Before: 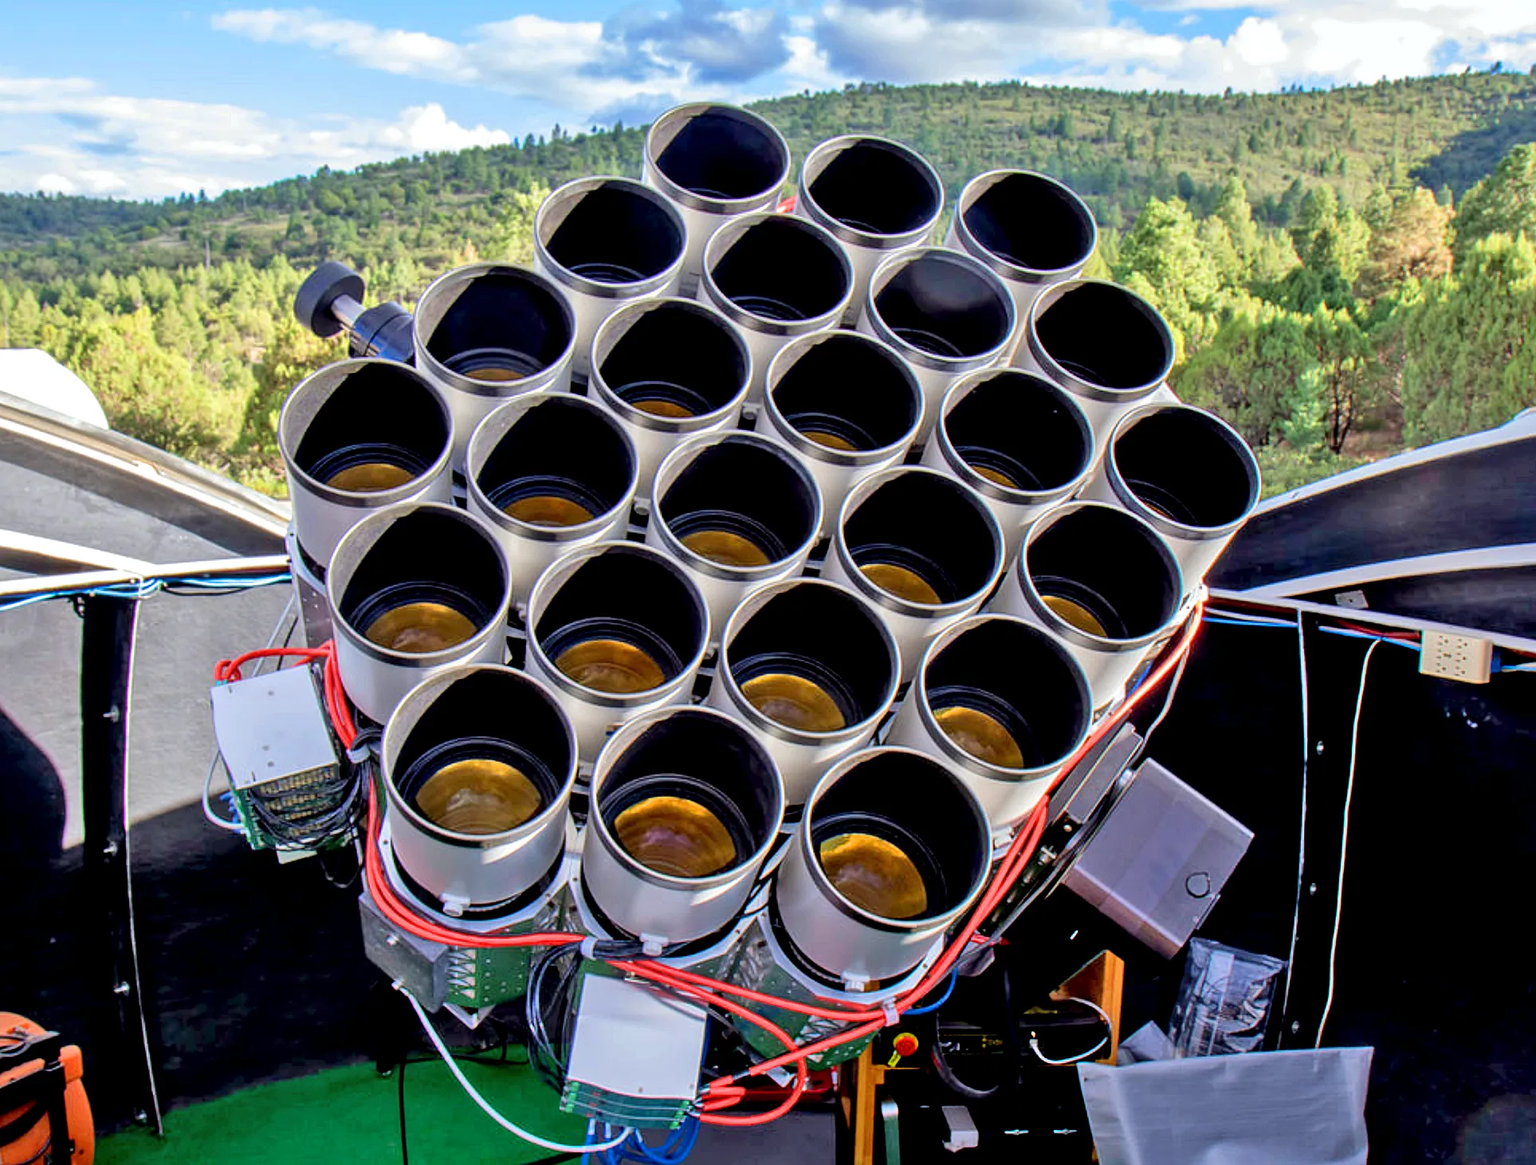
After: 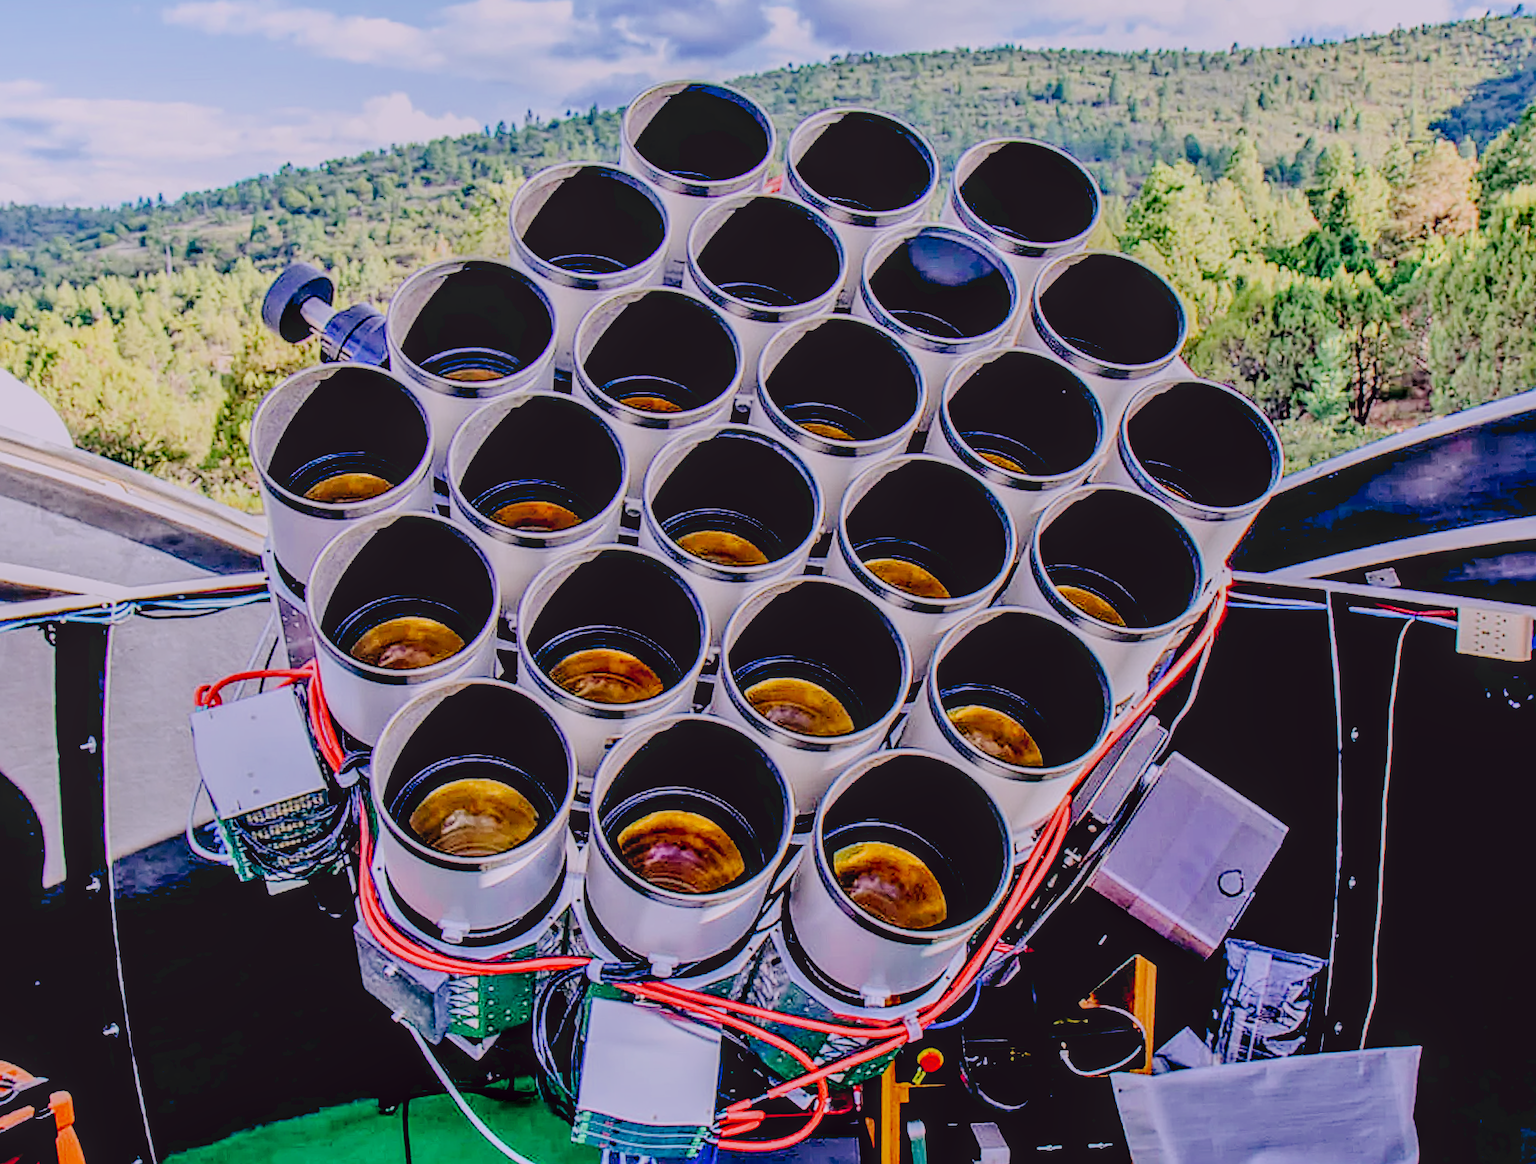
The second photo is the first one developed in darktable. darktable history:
local contrast: highlights 0%, shadows 0%, detail 133%
tone curve: curves: ch0 [(0, 0) (0.003, 0.036) (0.011, 0.039) (0.025, 0.039) (0.044, 0.043) (0.069, 0.05) (0.1, 0.072) (0.136, 0.102) (0.177, 0.144) (0.224, 0.204) (0.277, 0.288) (0.335, 0.384) (0.399, 0.477) (0.468, 0.575) (0.543, 0.652) (0.623, 0.724) (0.709, 0.785) (0.801, 0.851) (0.898, 0.915) (1, 1)], preserve colors none
filmic rgb: black relative exposure -6.15 EV, white relative exposure 6.96 EV, hardness 2.23, color science v6 (2022)
white balance: red 1.042, blue 1.17
color balance: lift [0.975, 0.993, 1, 1.015], gamma [1.1, 1, 1, 0.945], gain [1, 1.04, 1, 0.95]
sharpen: on, module defaults
rotate and perspective: rotation -2.12°, lens shift (vertical) 0.009, lens shift (horizontal) -0.008, automatic cropping original format, crop left 0.036, crop right 0.964, crop top 0.05, crop bottom 0.959
